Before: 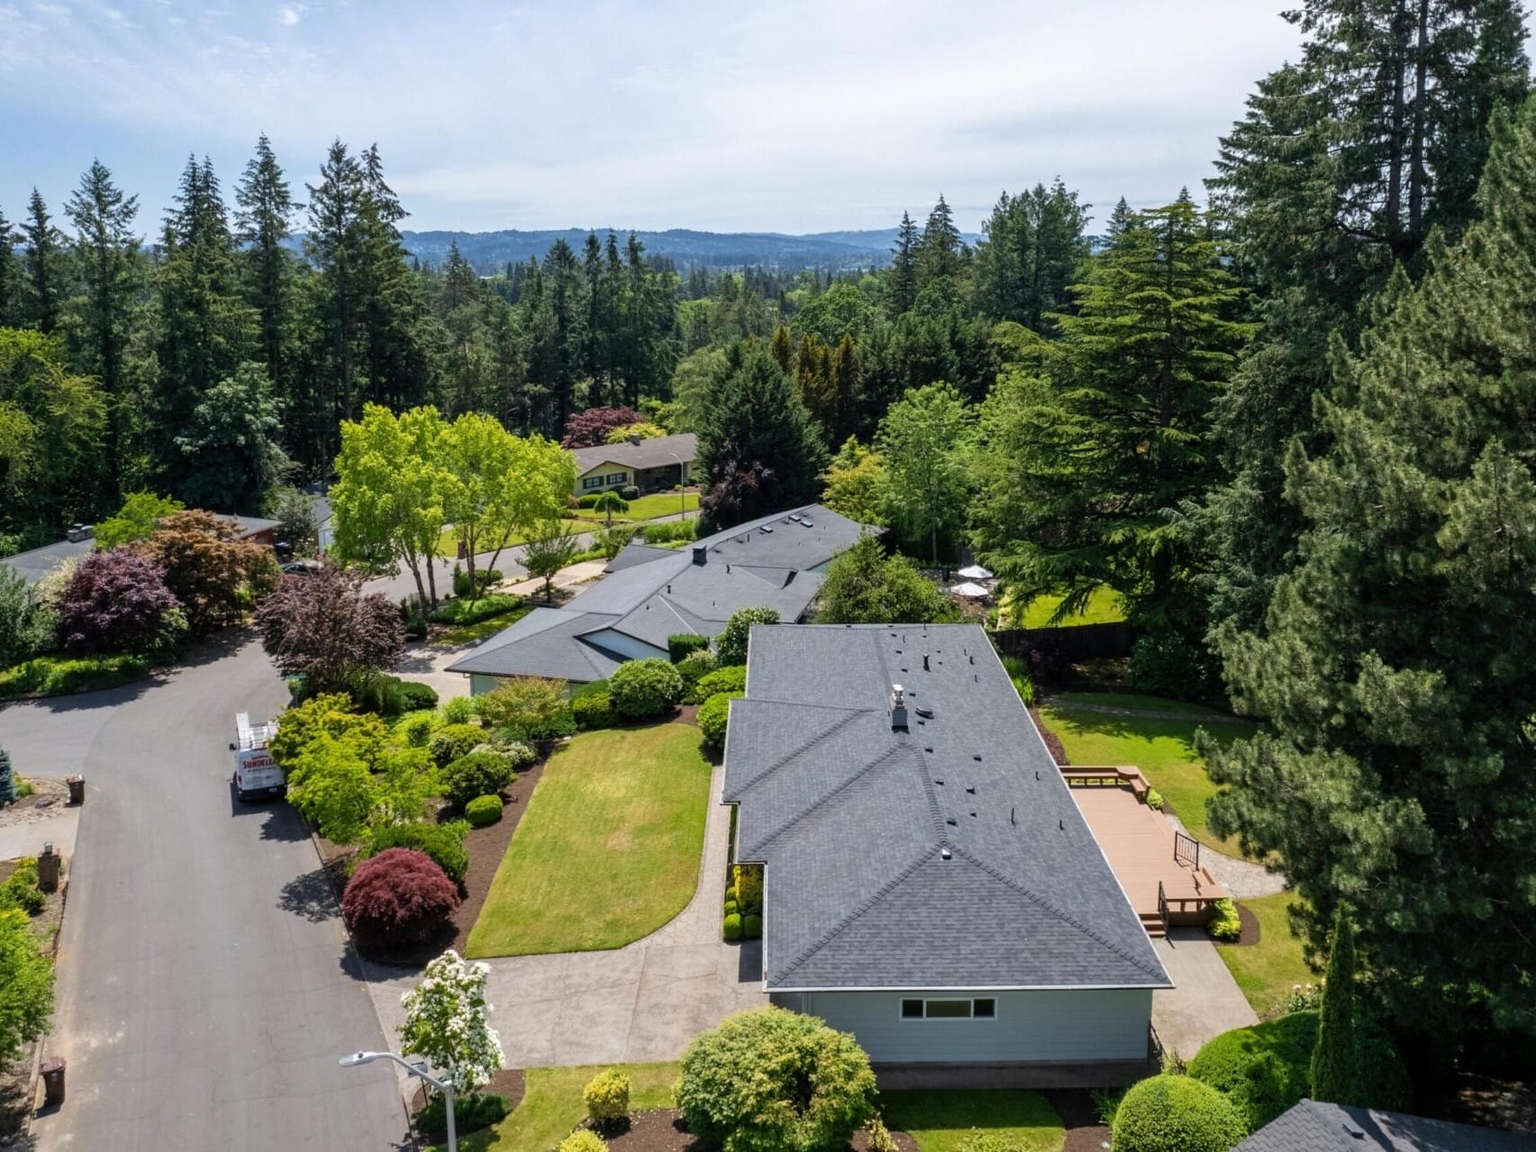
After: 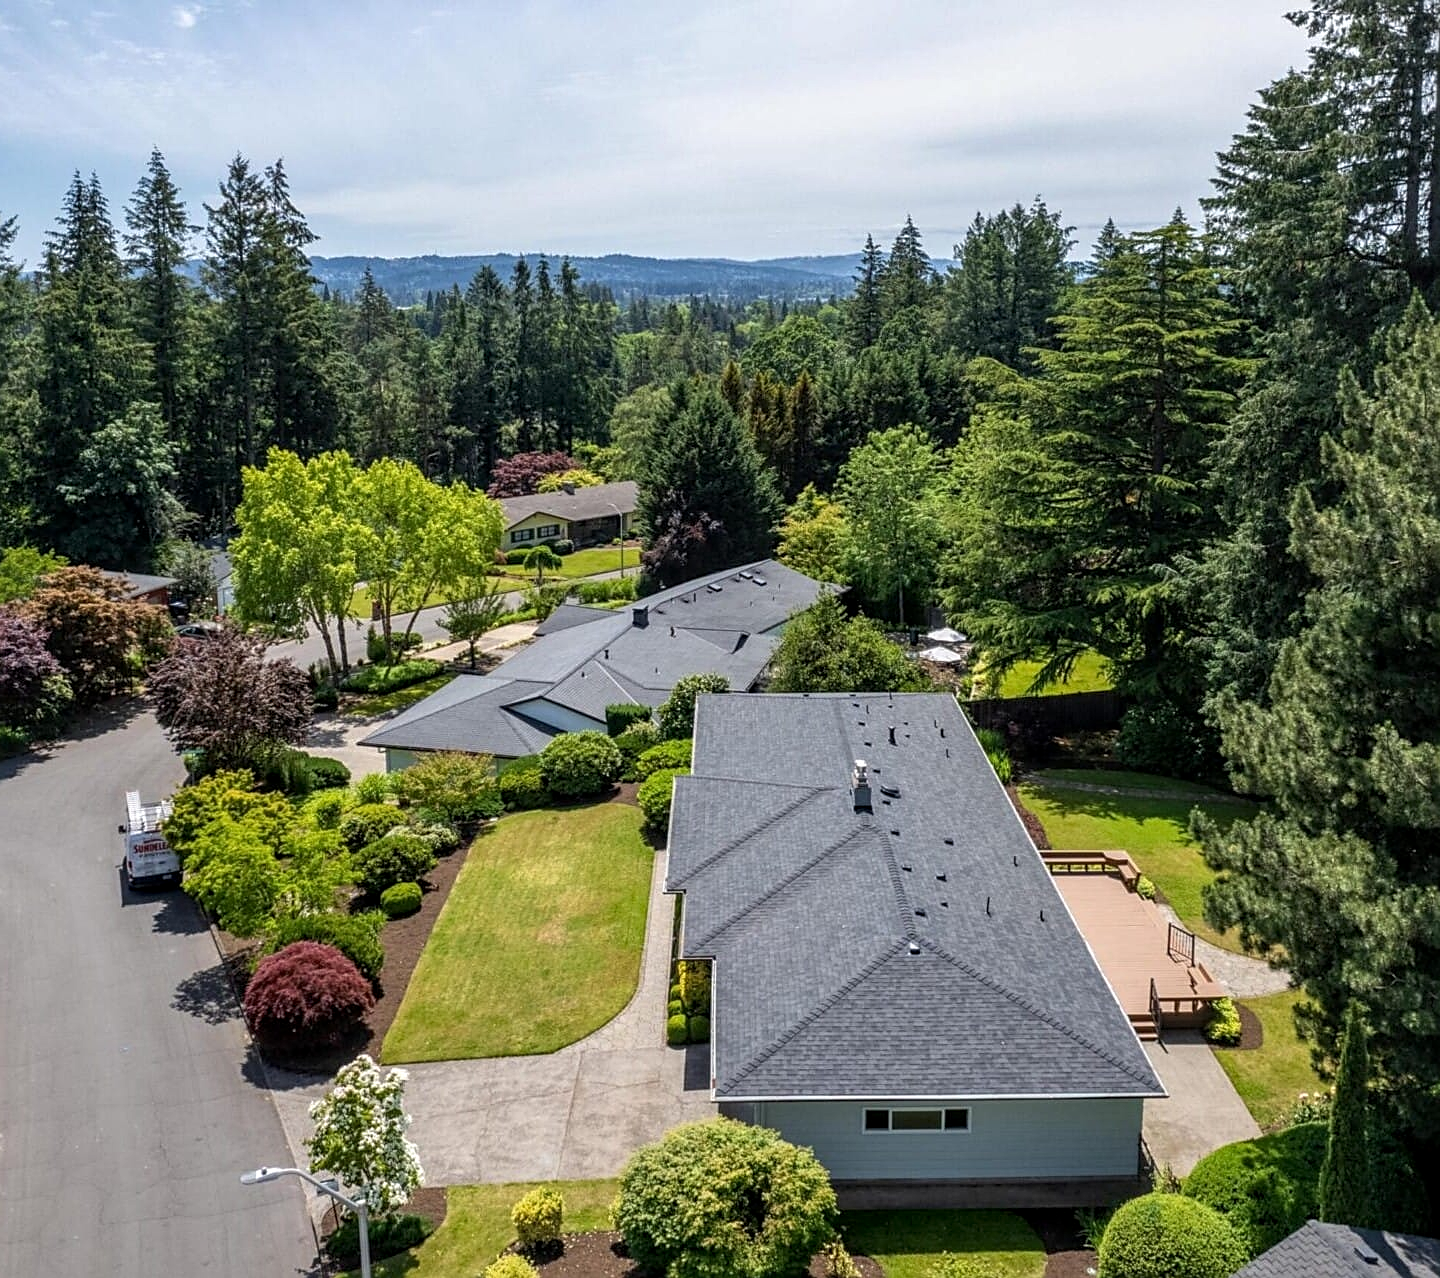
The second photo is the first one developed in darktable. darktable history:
crop: left 8.026%, right 7.374%
local contrast: on, module defaults
sharpen: on, module defaults
